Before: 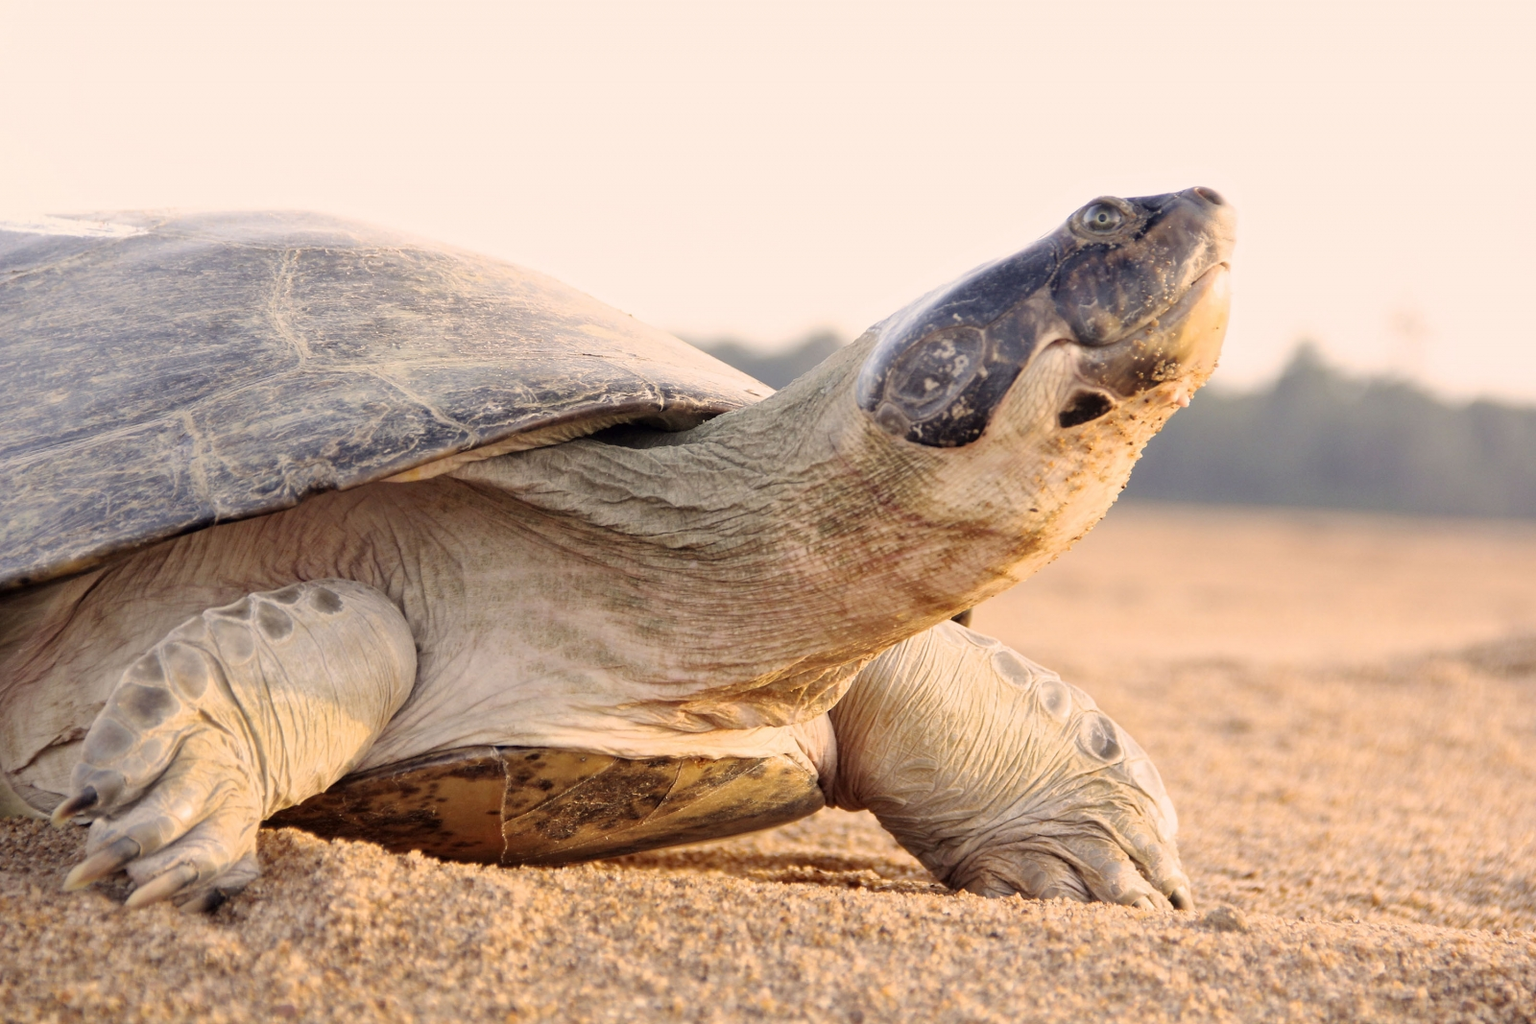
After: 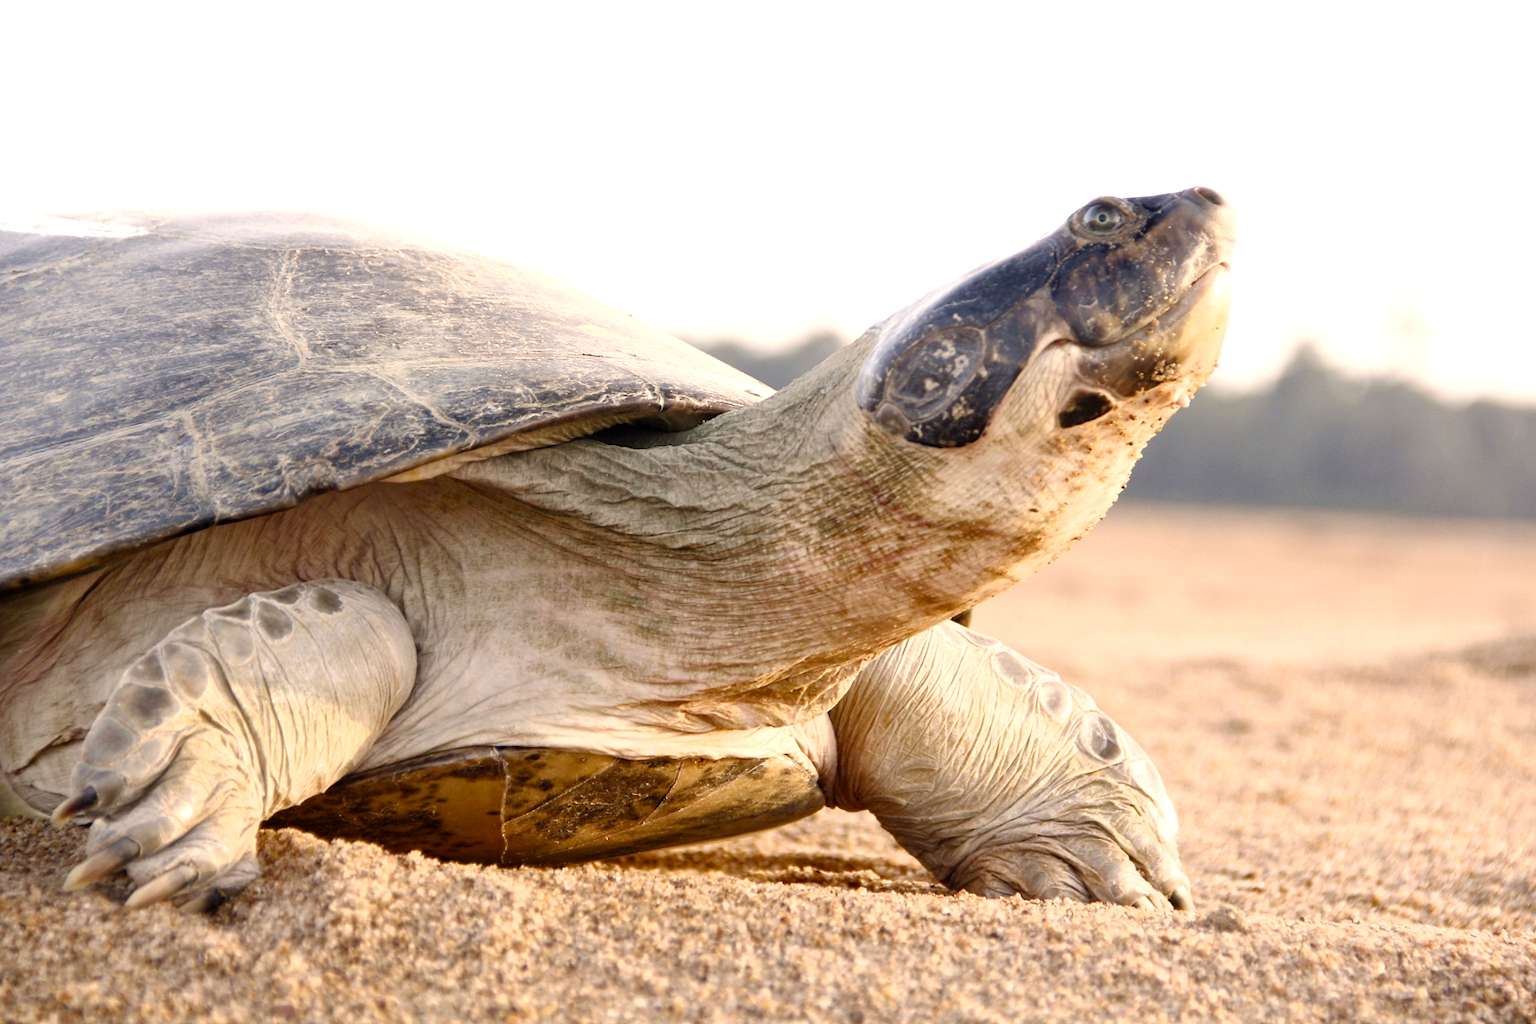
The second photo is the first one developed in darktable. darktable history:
color balance rgb: shadows lift › chroma 2.041%, shadows lift › hue 137.55°, perceptual saturation grading › global saturation 20%, perceptual saturation grading › highlights -50.311%, perceptual saturation grading › shadows 30.993%, perceptual brilliance grading › highlights 10.542%, perceptual brilliance grading › shadows -11.013%, global vibrance 20%
